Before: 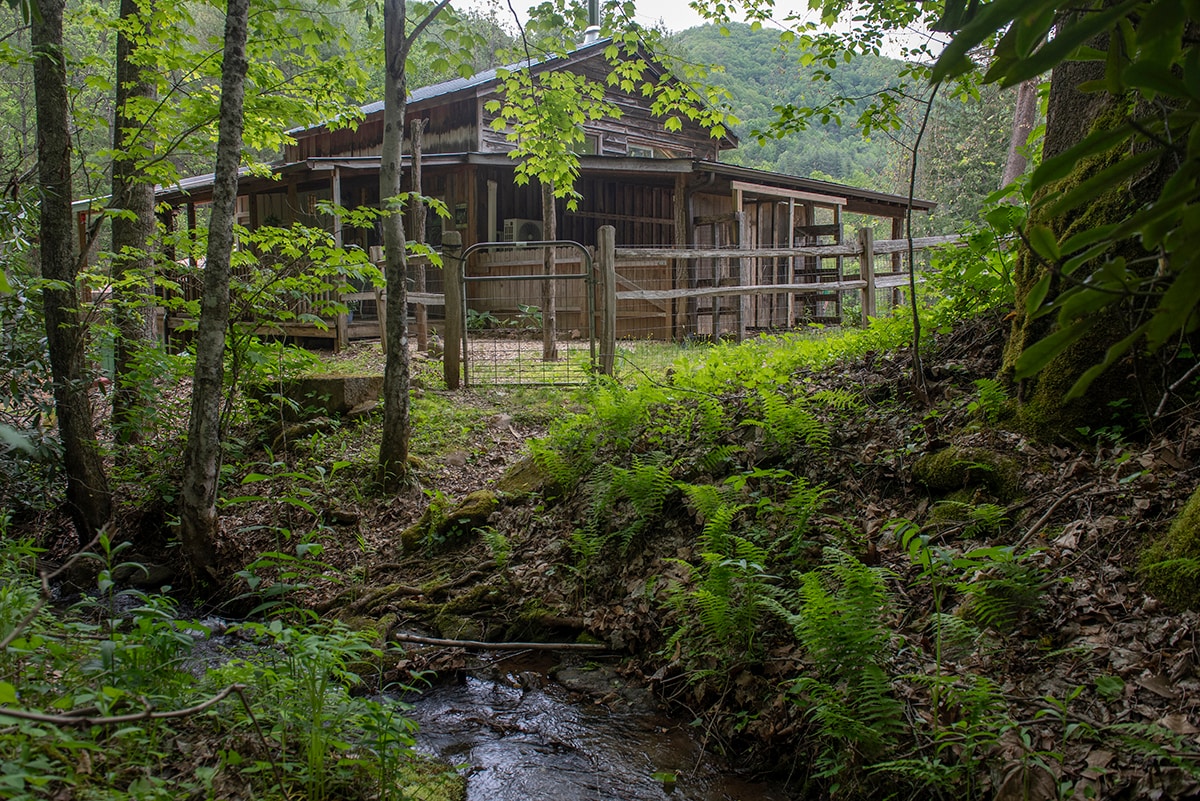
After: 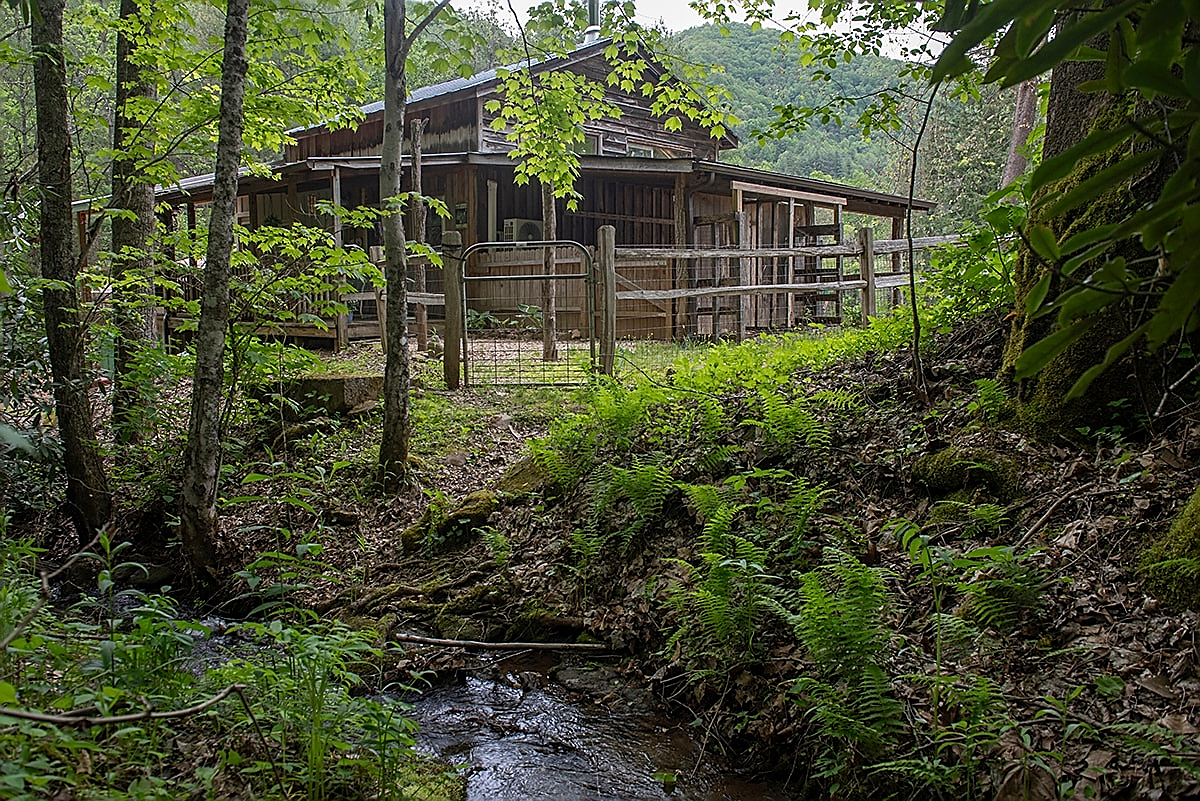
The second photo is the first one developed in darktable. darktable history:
sharpen: radius 1.398, amount 1.233, threshold 0.605
